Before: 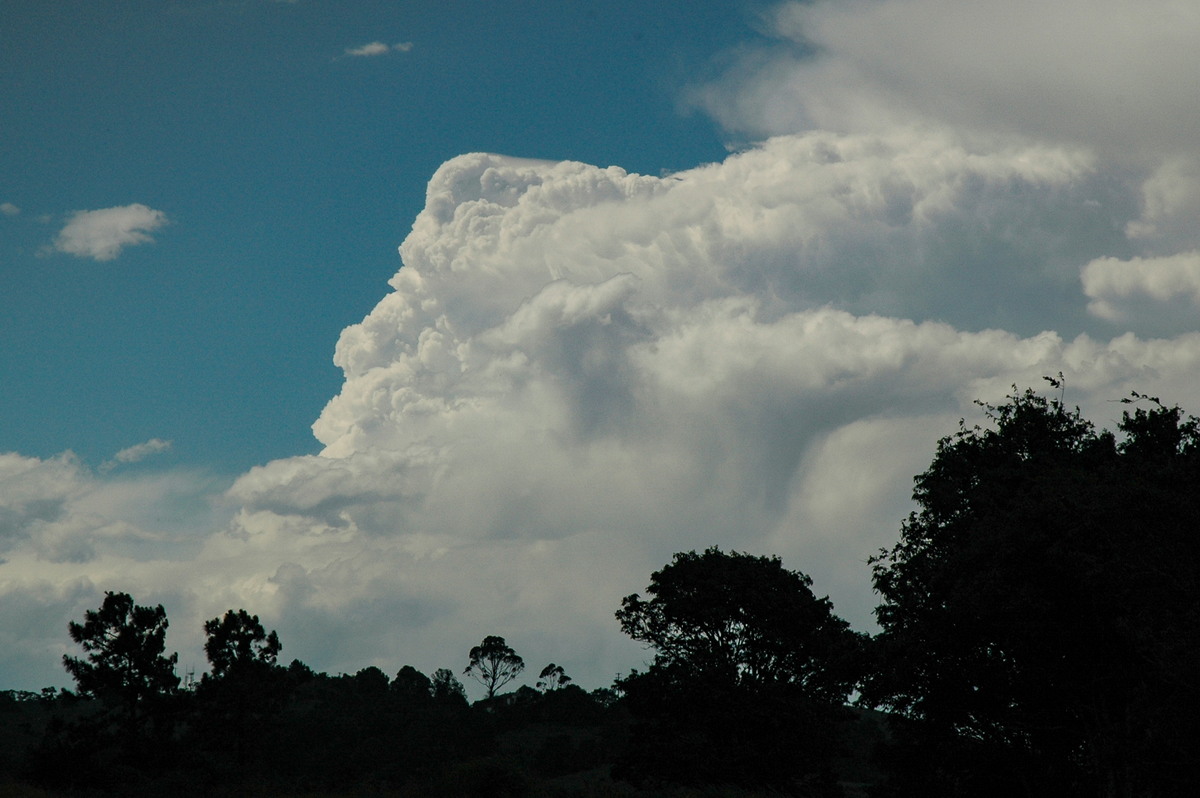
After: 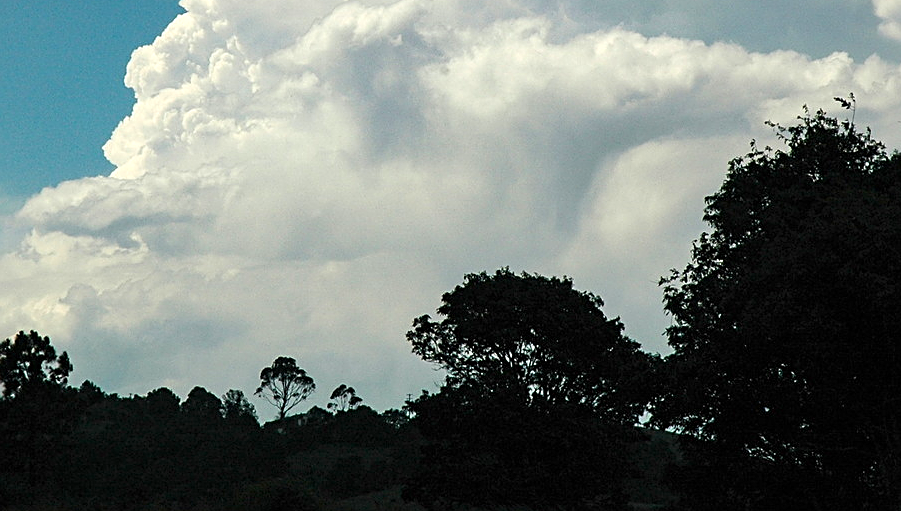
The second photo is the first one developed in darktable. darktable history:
sharpen: on, module defaults
exposure: exposure 0.912 EV, compensate exposure bias true, compensate highlight preservation false
crop and rotate: left 17.482%, top 34.981%, right 7.426%, bottom 0.963%
